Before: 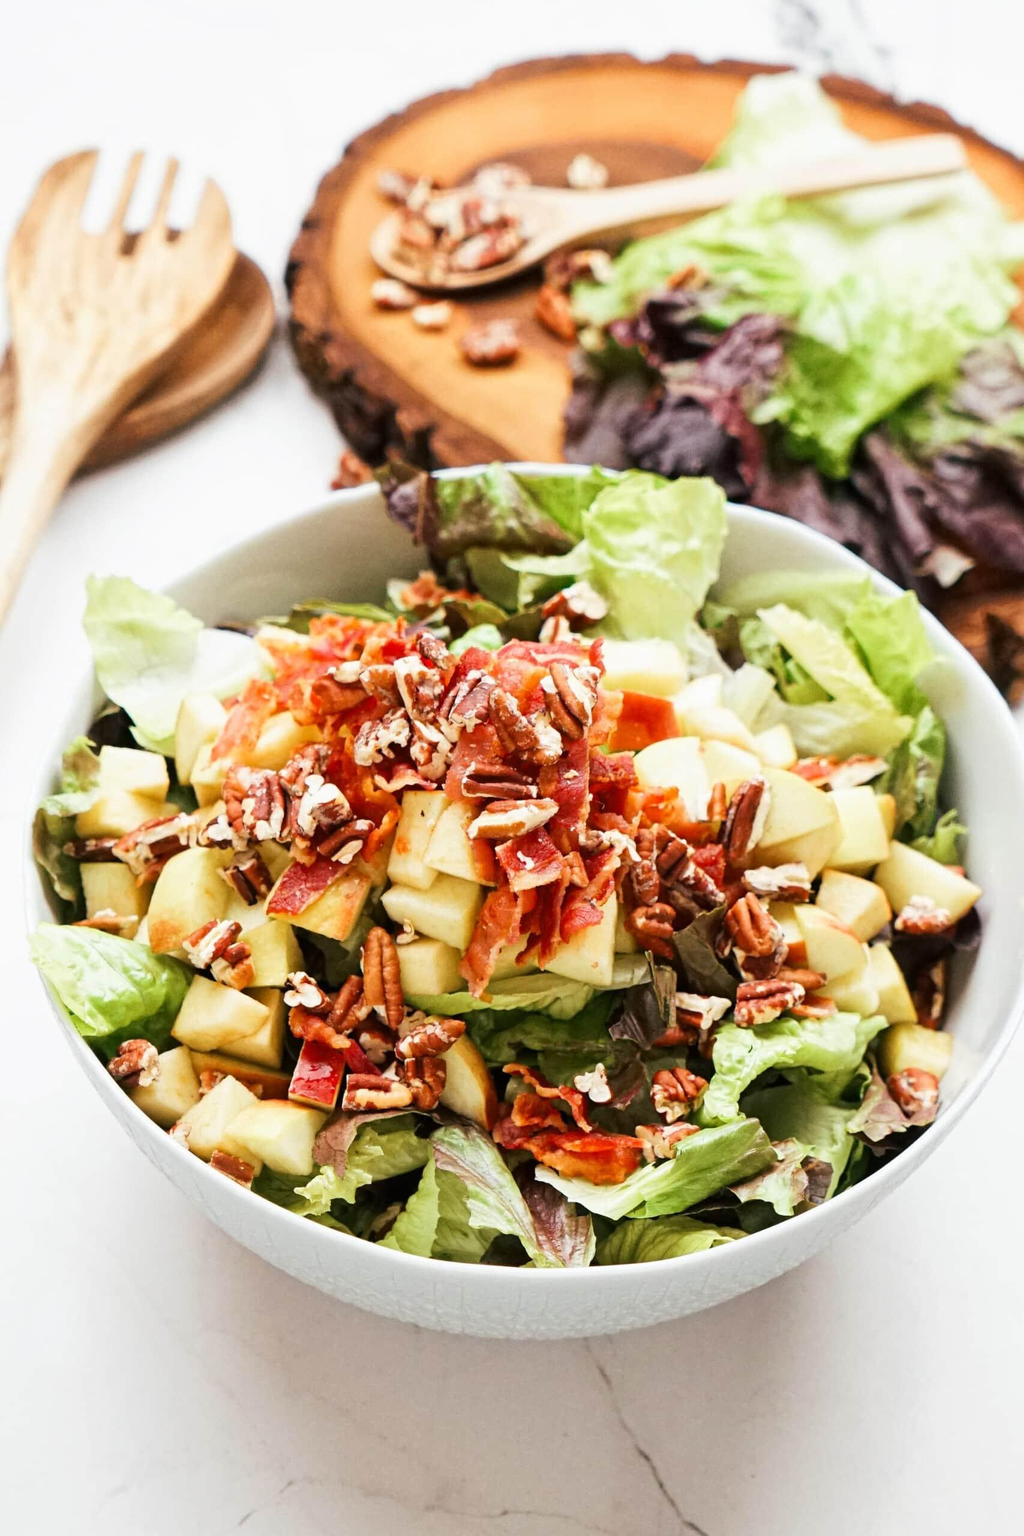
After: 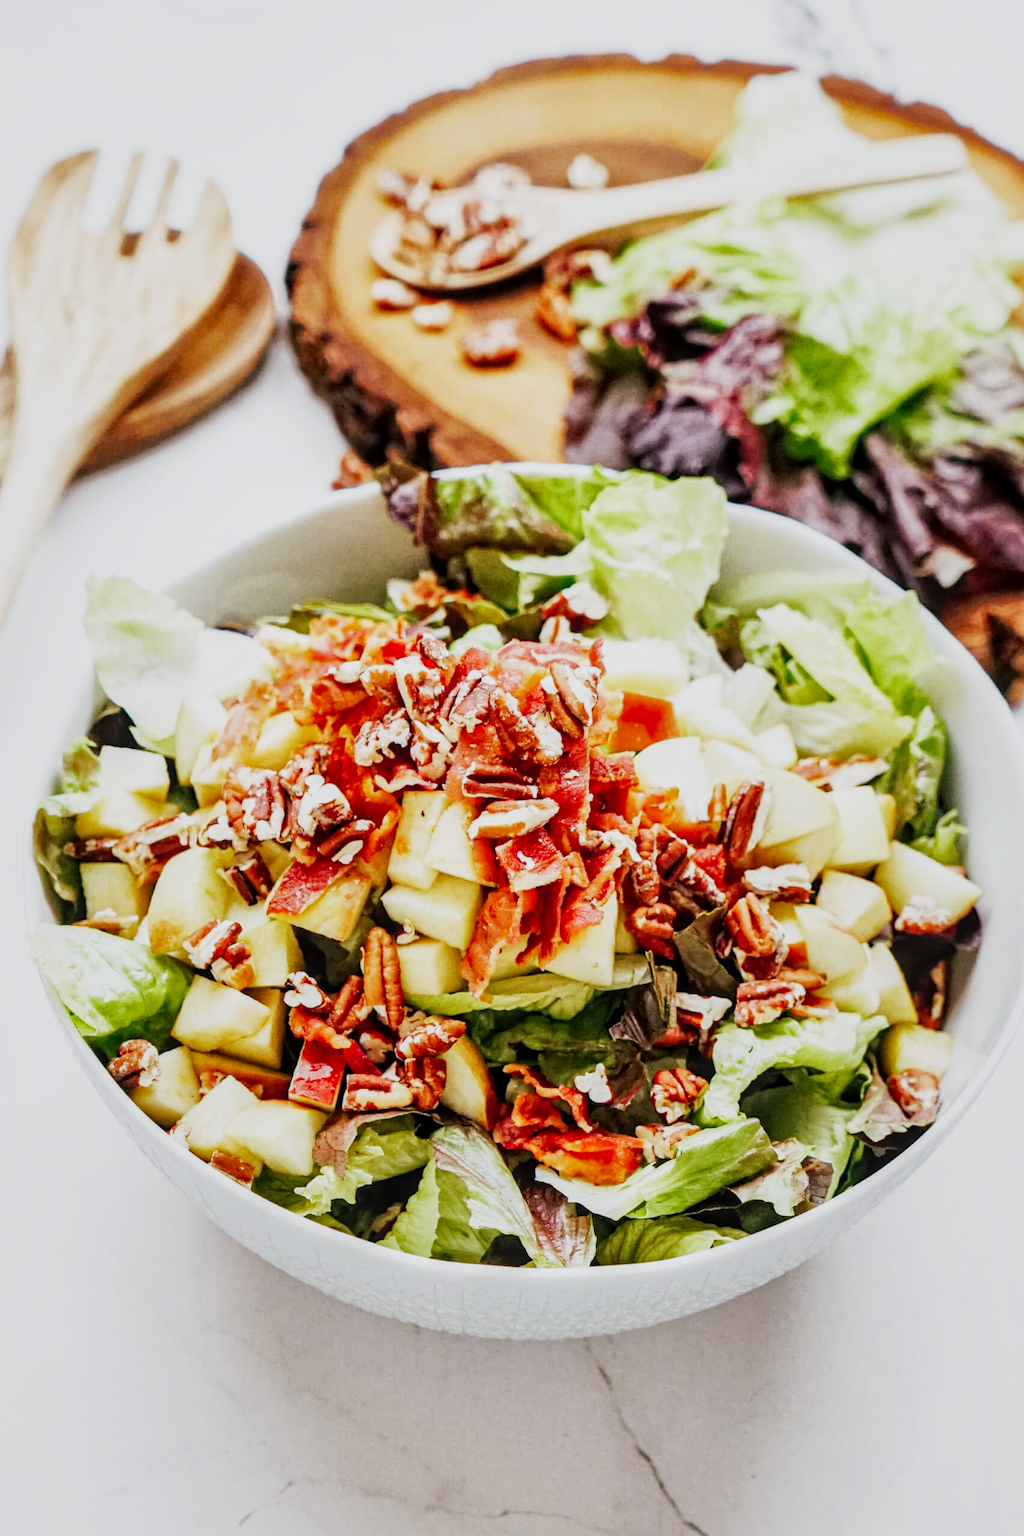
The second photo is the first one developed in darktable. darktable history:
shadows and highlights: on, module defaults
local contrast: on, module defaults
exposure: exposure 0.507 EV, compensate highlight preservation false
sigmoid: contrast 1.7, skew -0.2, preserve hue 0%, red attenuation 0.1, red rotation 0.035, green attenuation 0.1, green rotation -0.017, blue attenuation 0.15, blue rotation -0.052, base primaries Rec2020
white balance: red 0.983, blue 1.036
